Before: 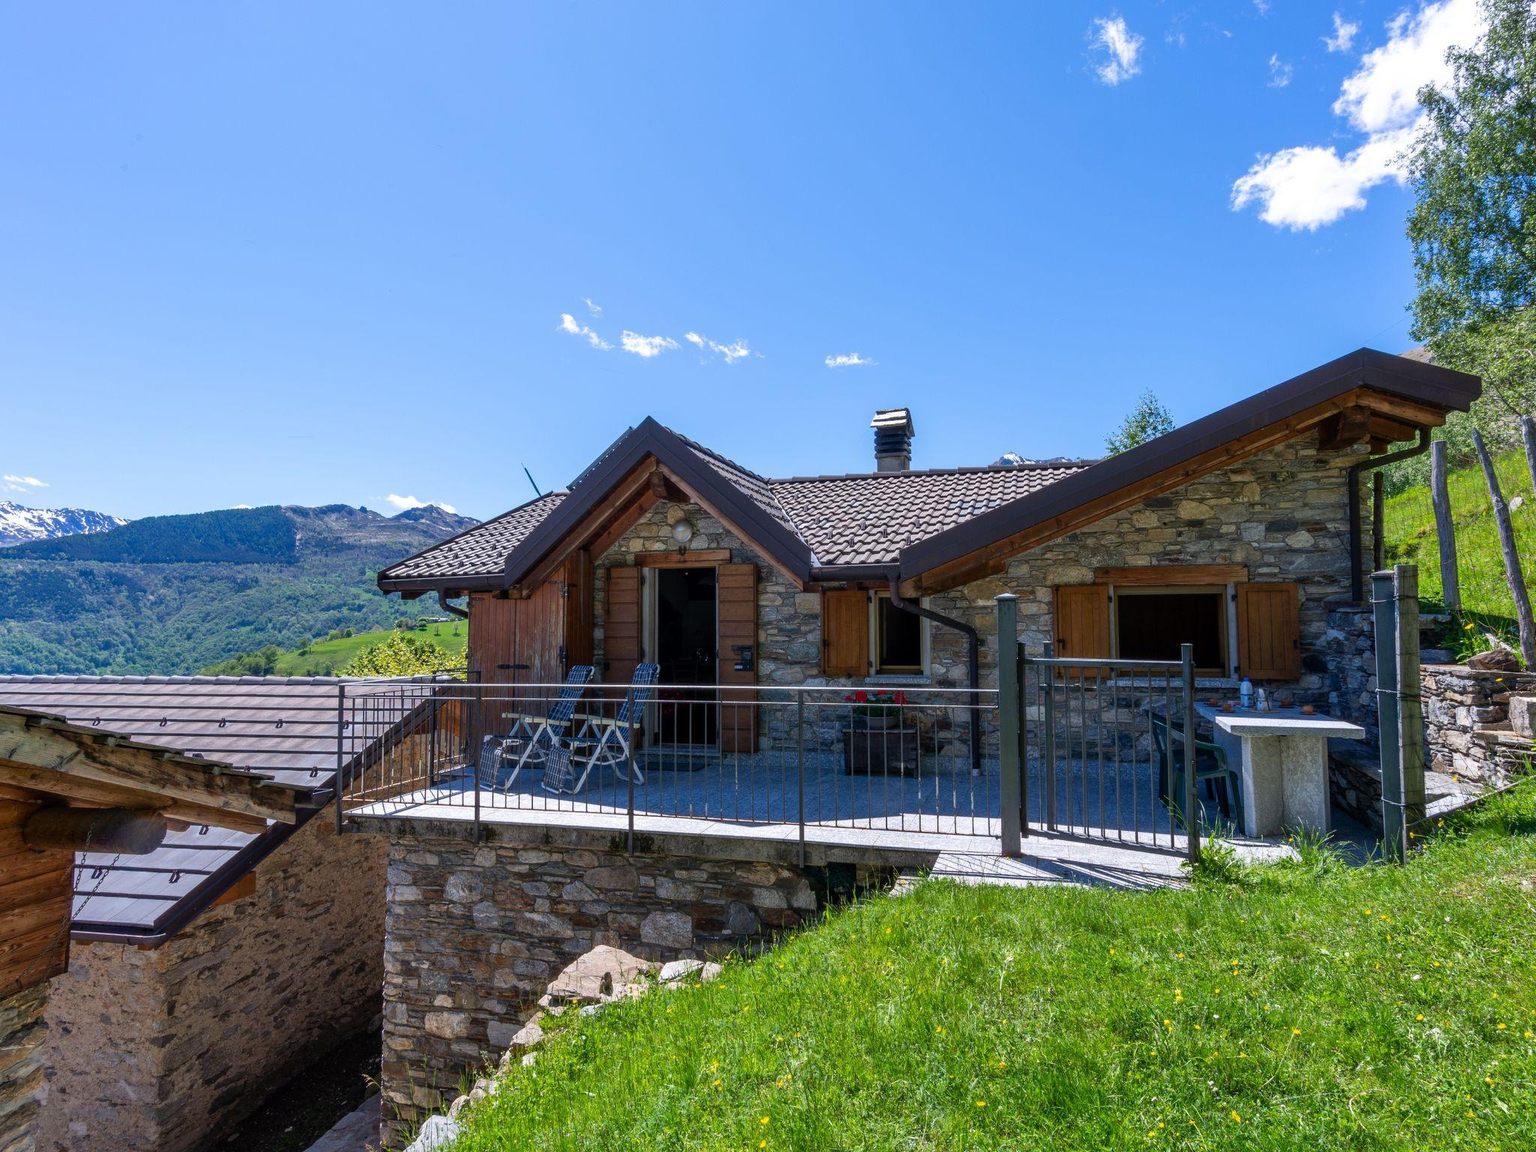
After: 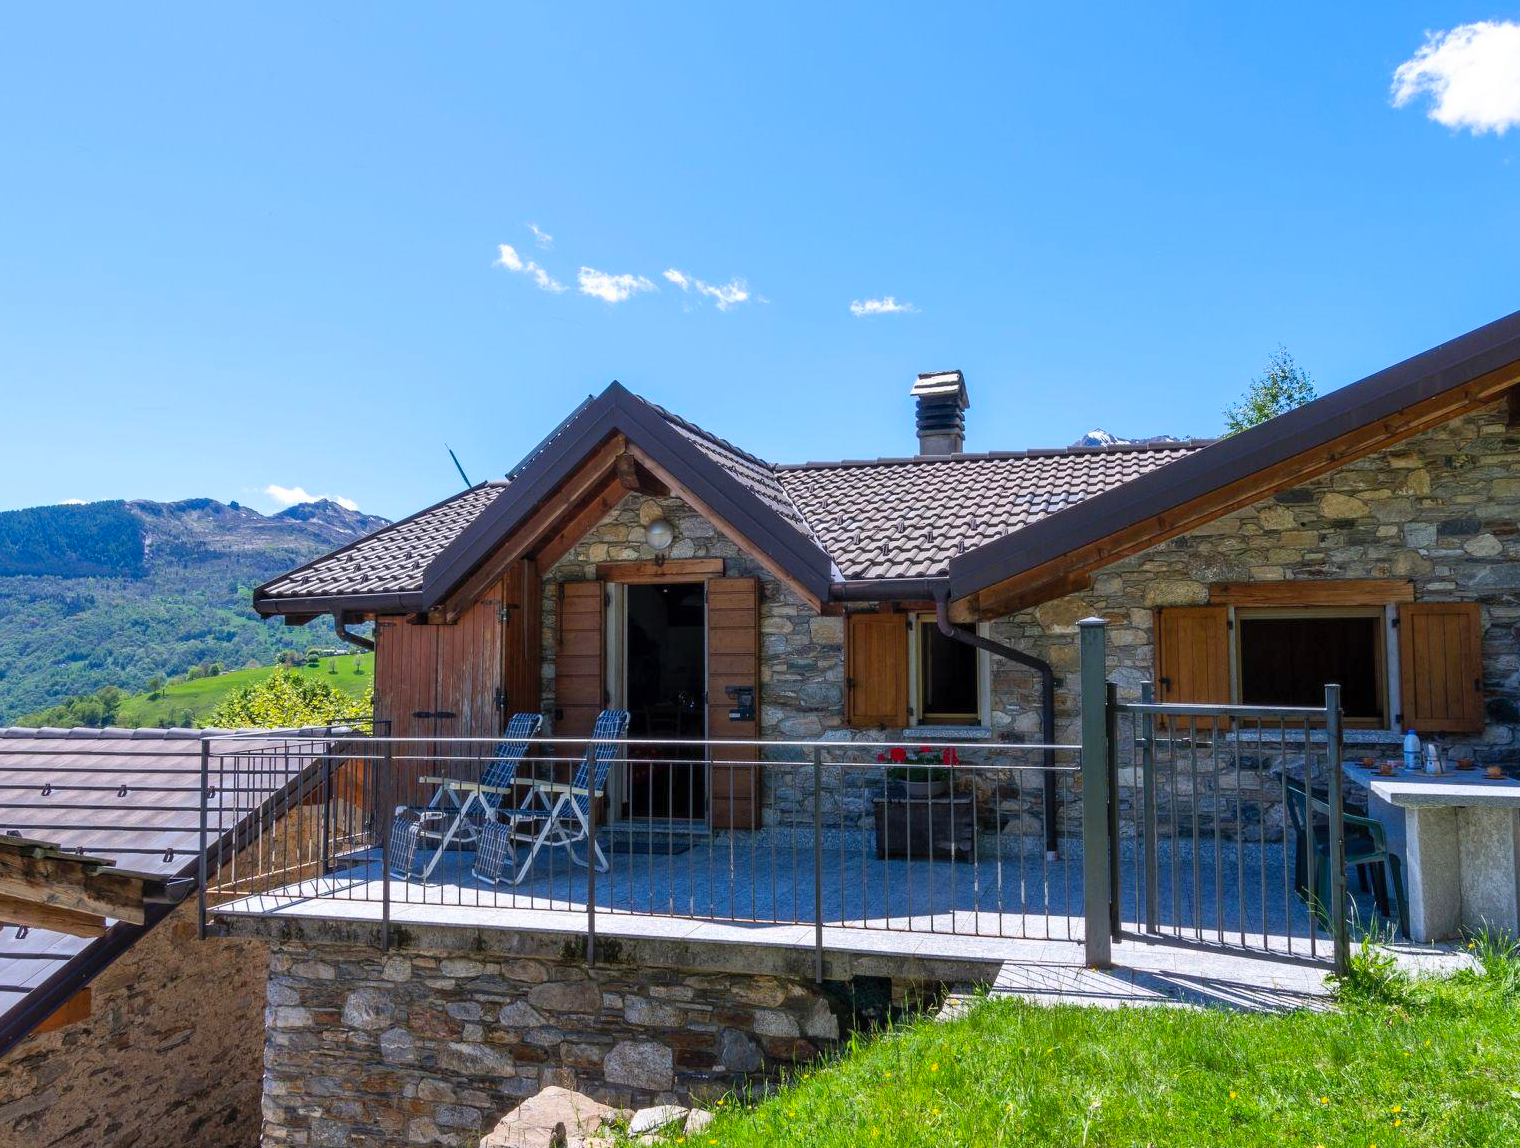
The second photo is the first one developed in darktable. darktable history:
crop and rotate: left 12.226%, top 11.338%, right 13.554%, bottom 13.874%
contrast brightness saturation: contrast 0.072, brightness 0.084, saturation 0.182
